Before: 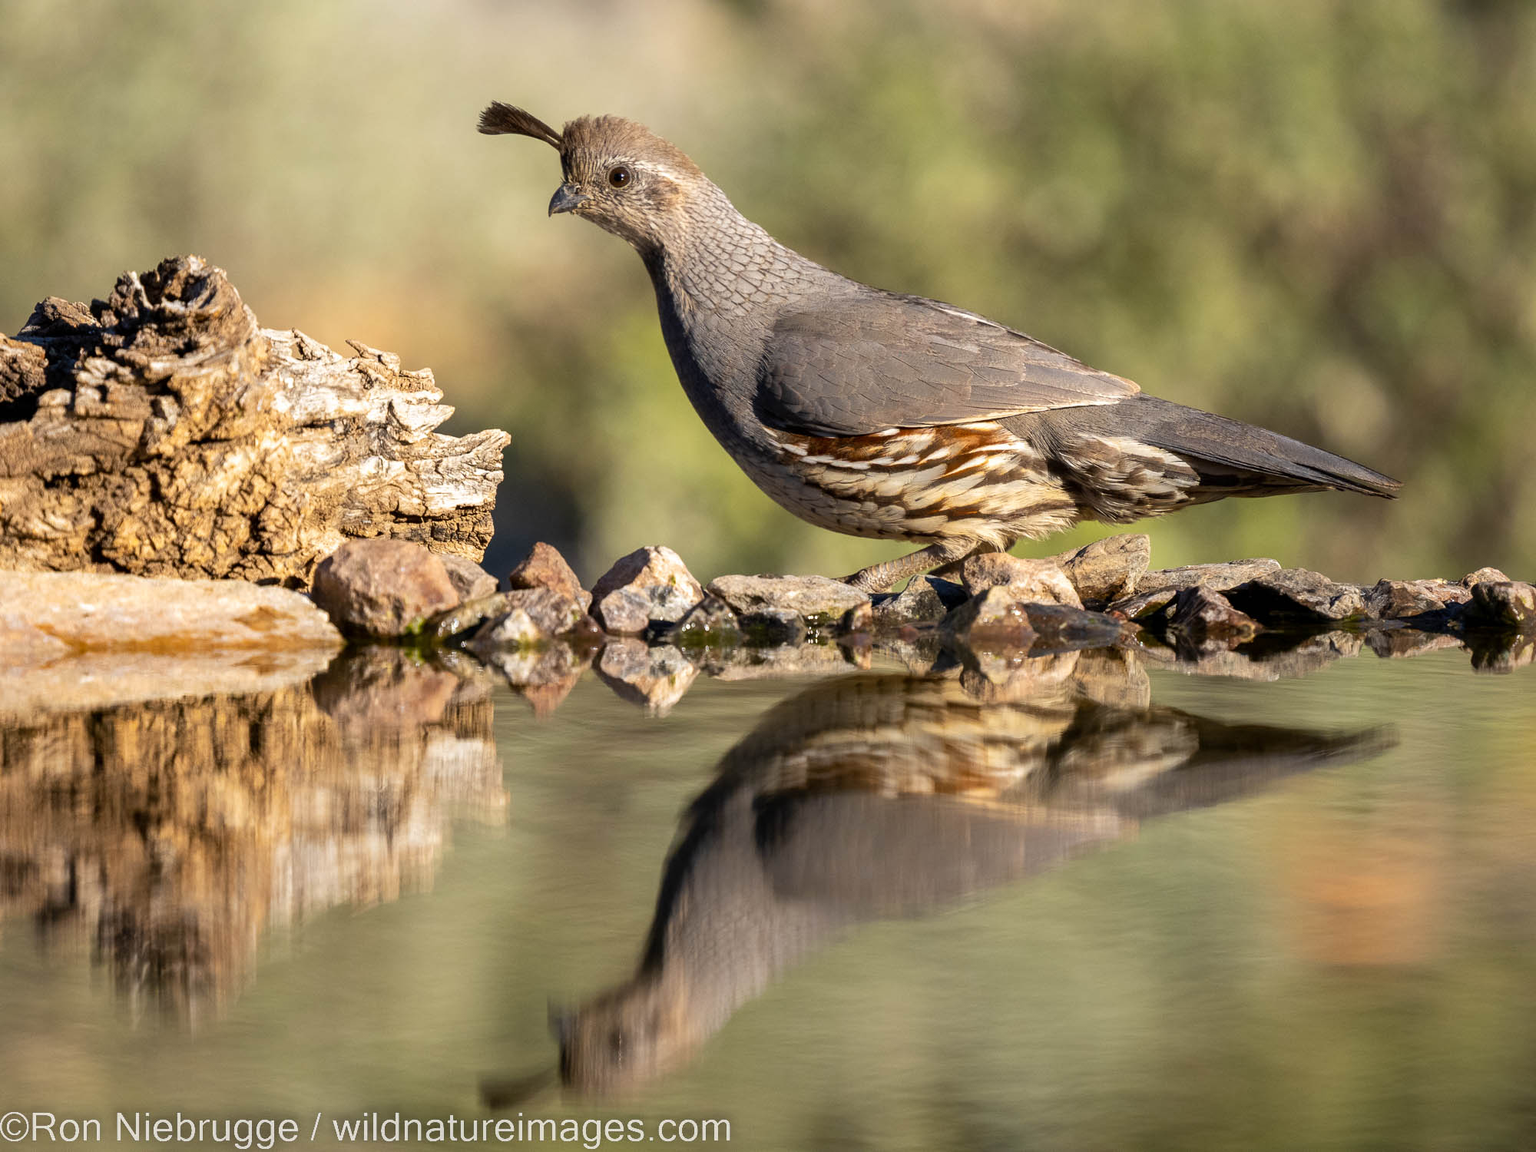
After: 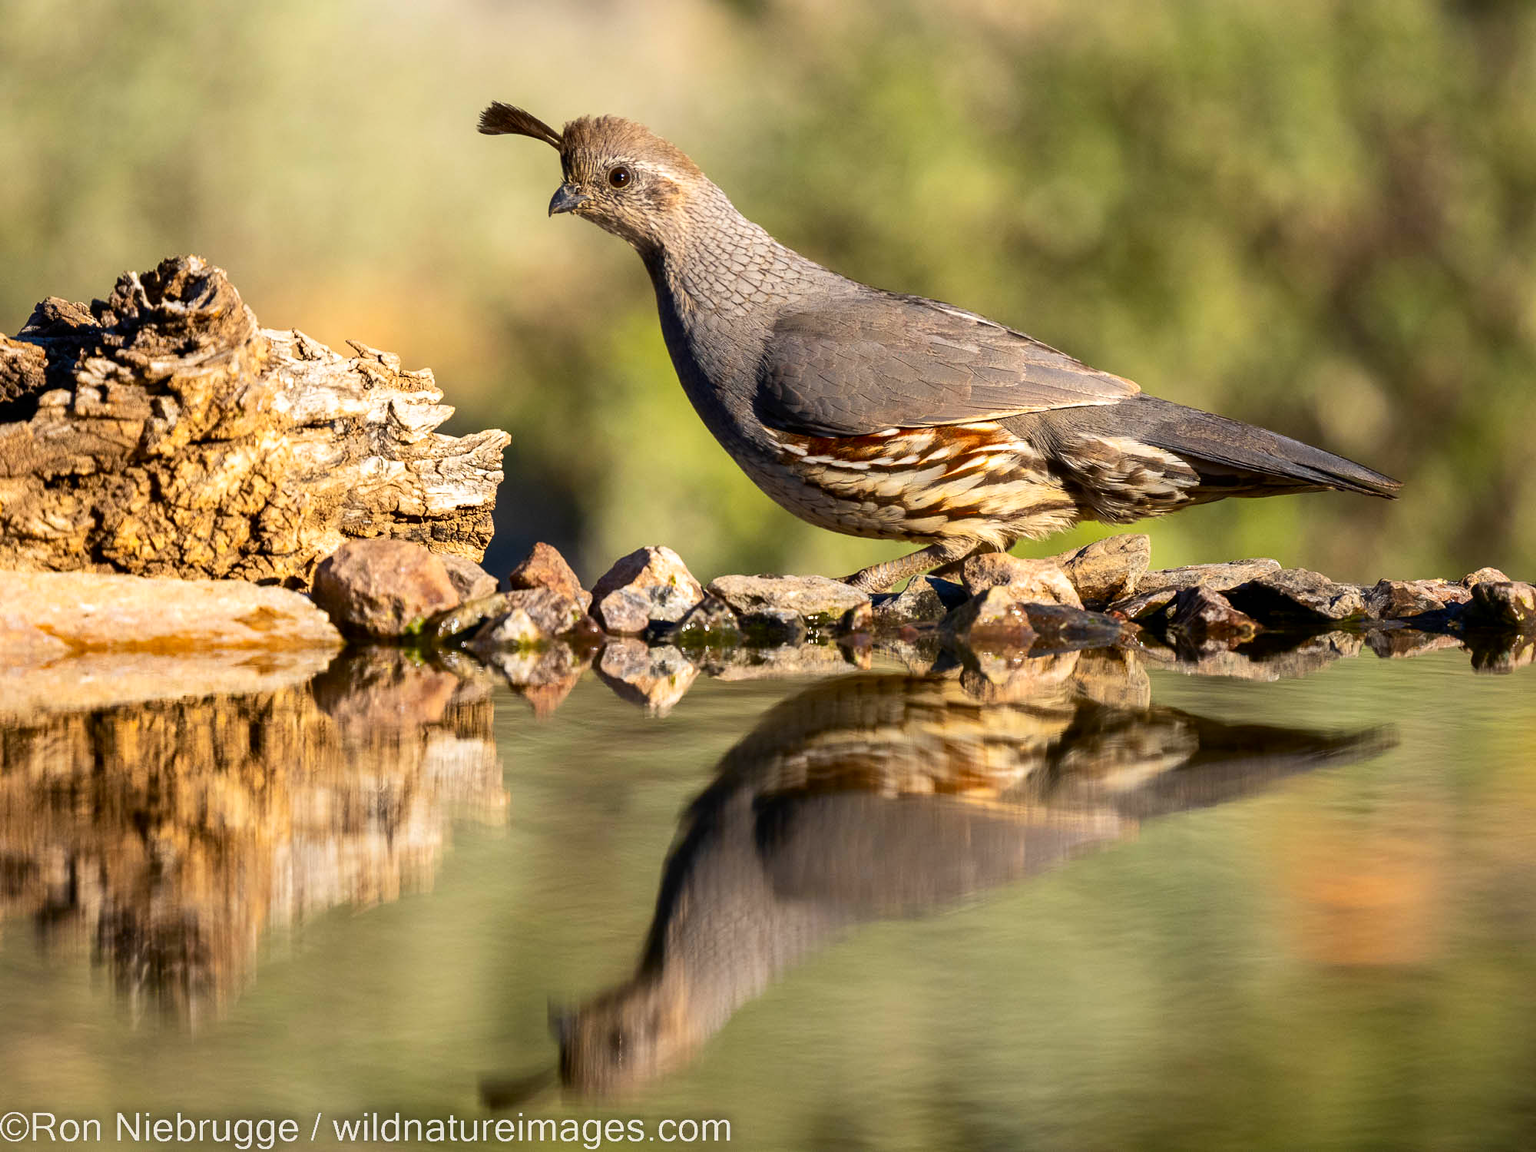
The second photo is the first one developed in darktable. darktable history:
contrast brightness saturation: contrast 0.16, saturation 0.32
